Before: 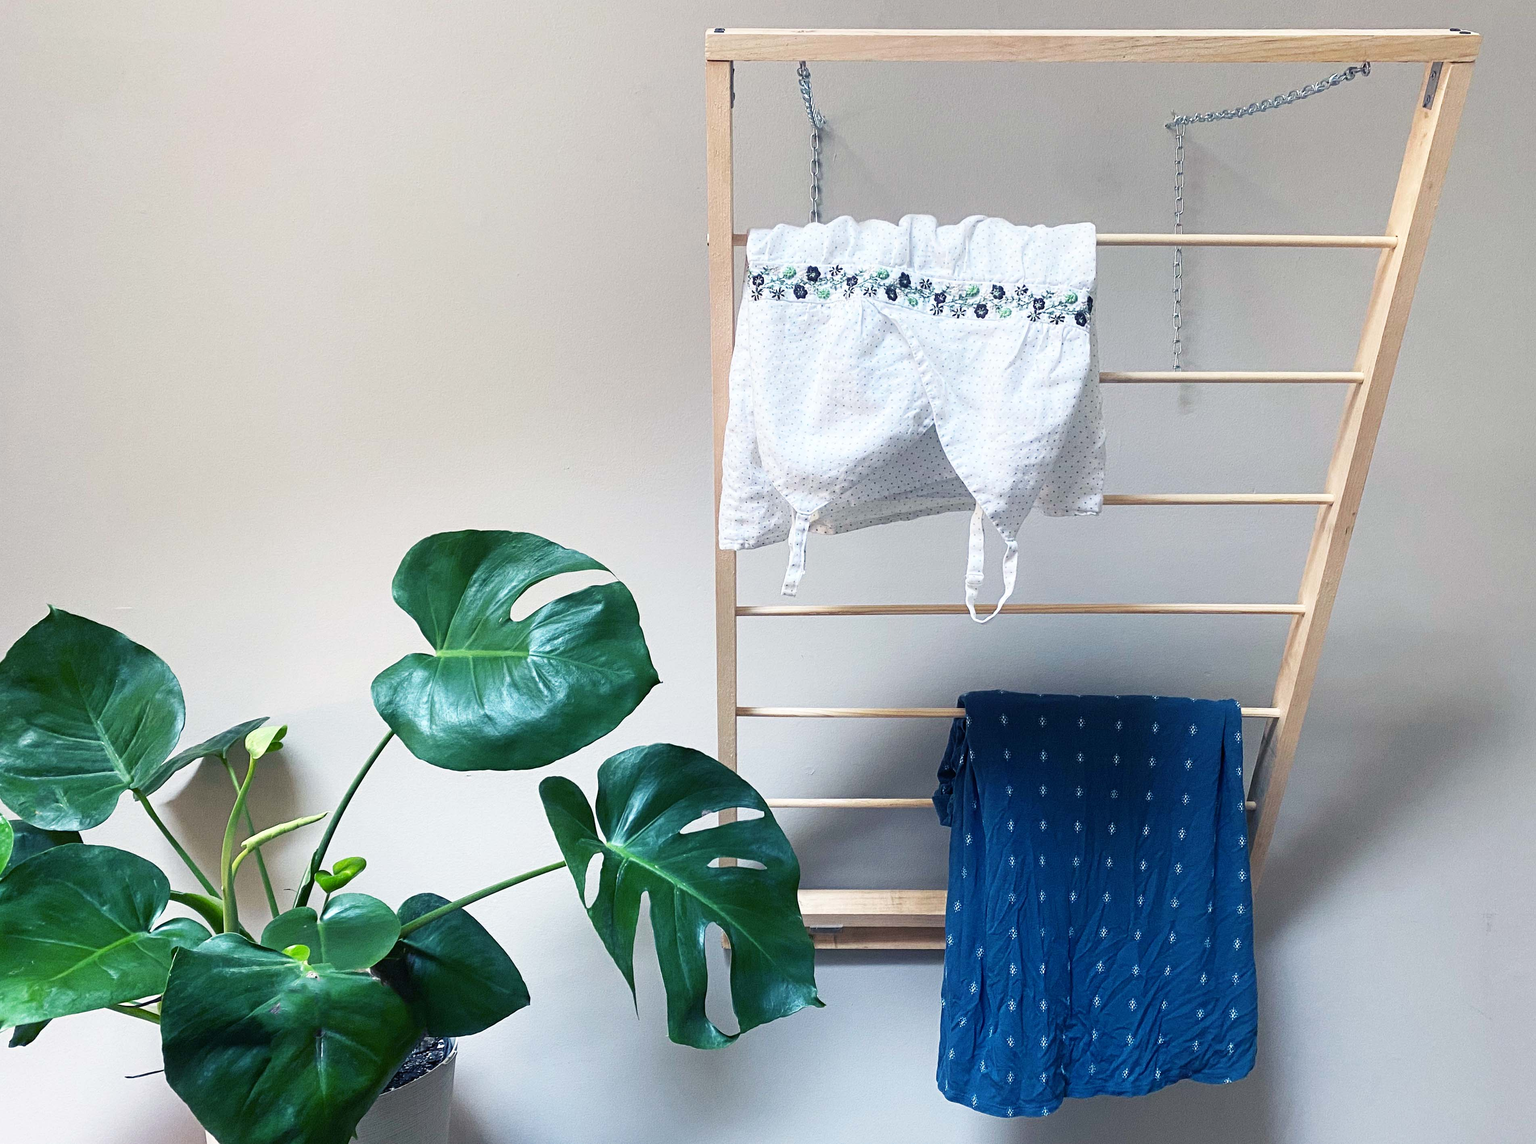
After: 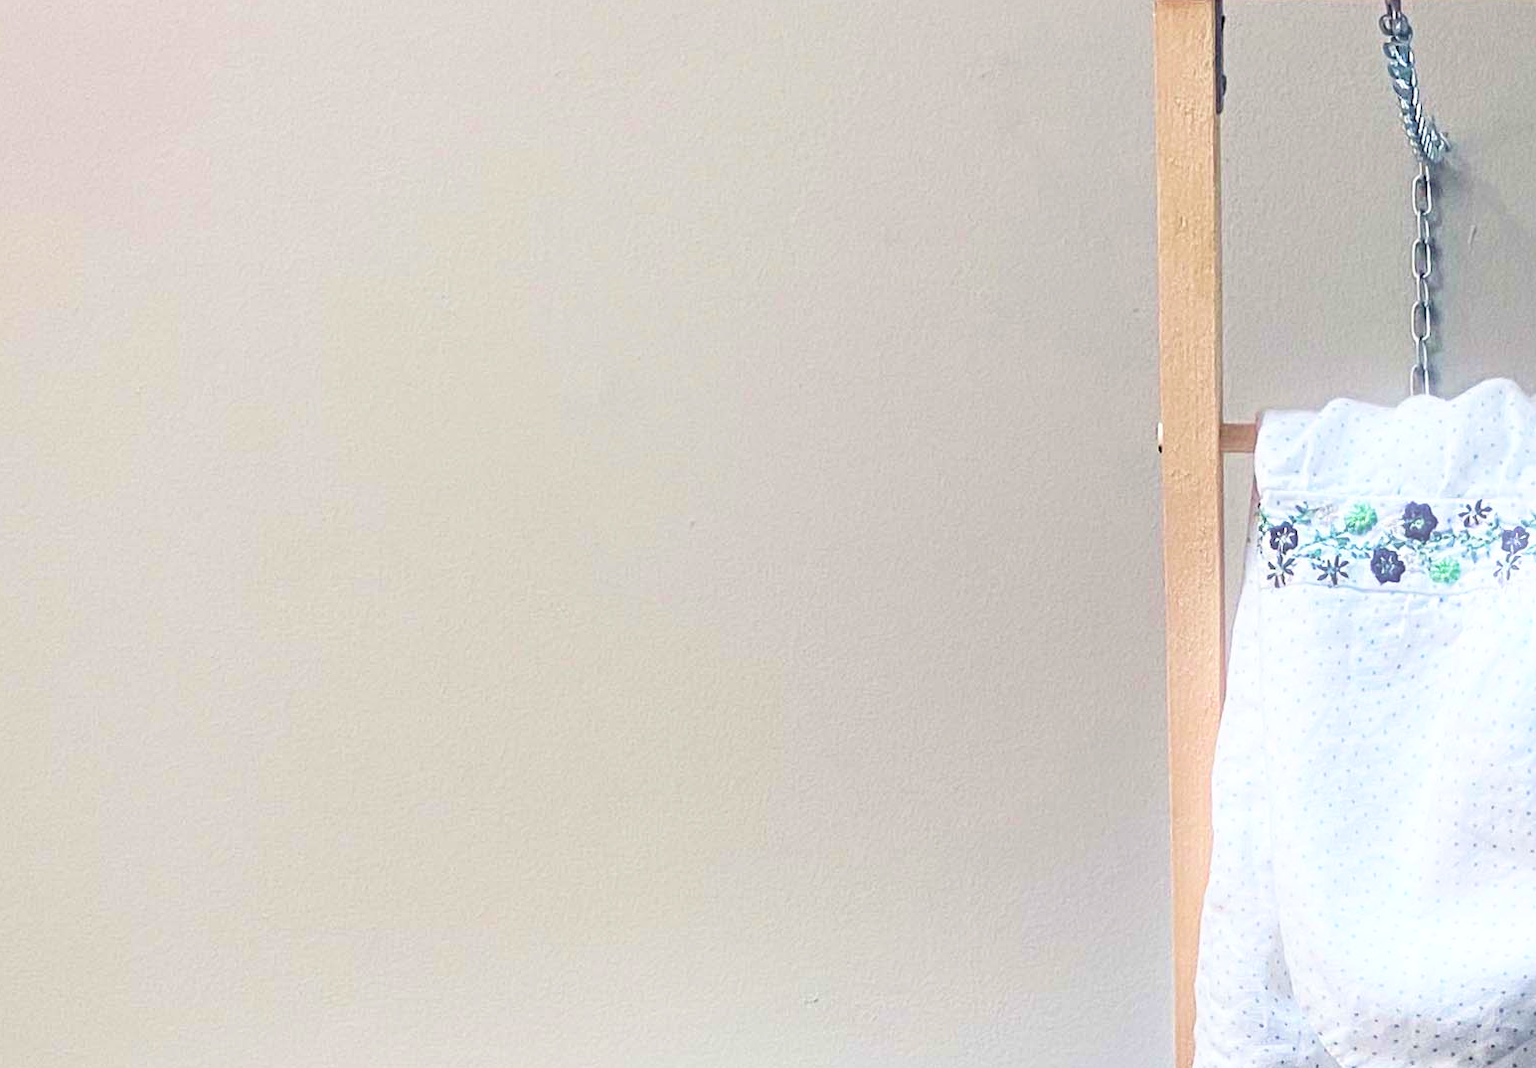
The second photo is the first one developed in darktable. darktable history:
velvia: strength 40%
bloom: size 9%, threshold 100%, strength 7%
crop: left 15.452%, top 5.459%, right 43.956%, bottom 56.62%
